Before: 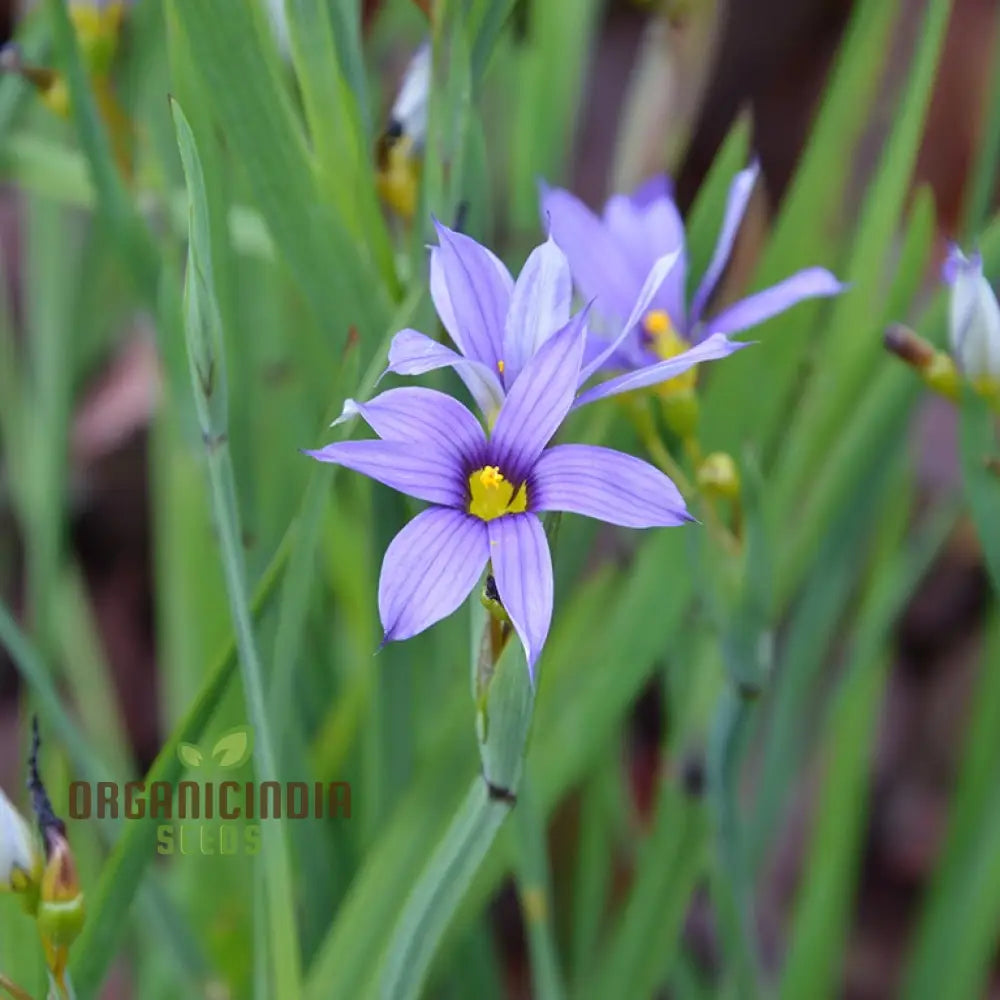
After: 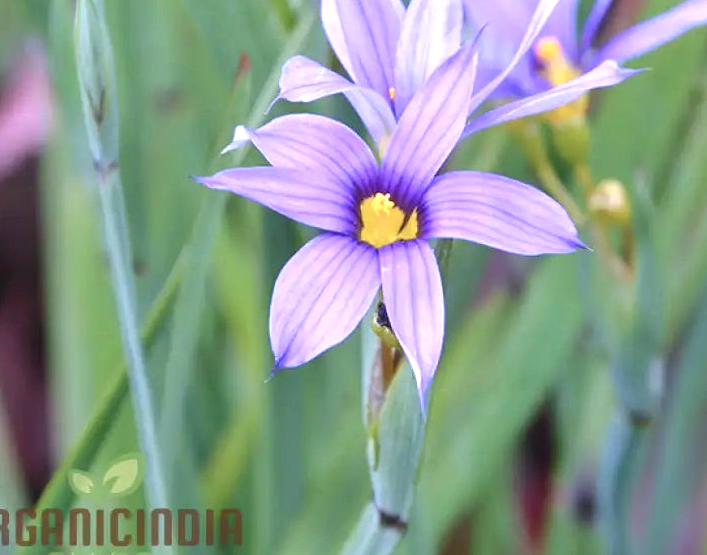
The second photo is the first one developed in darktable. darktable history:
crop: left 10.996%, top 27.326%, right 18.3%, bottom 17.101%
exposure: black level correction 0, exposure 0.691 EV, compensate exposure bias true, compensate highlight preservation false
color correction: highlights a* 15.11, highlights b* -24.62
